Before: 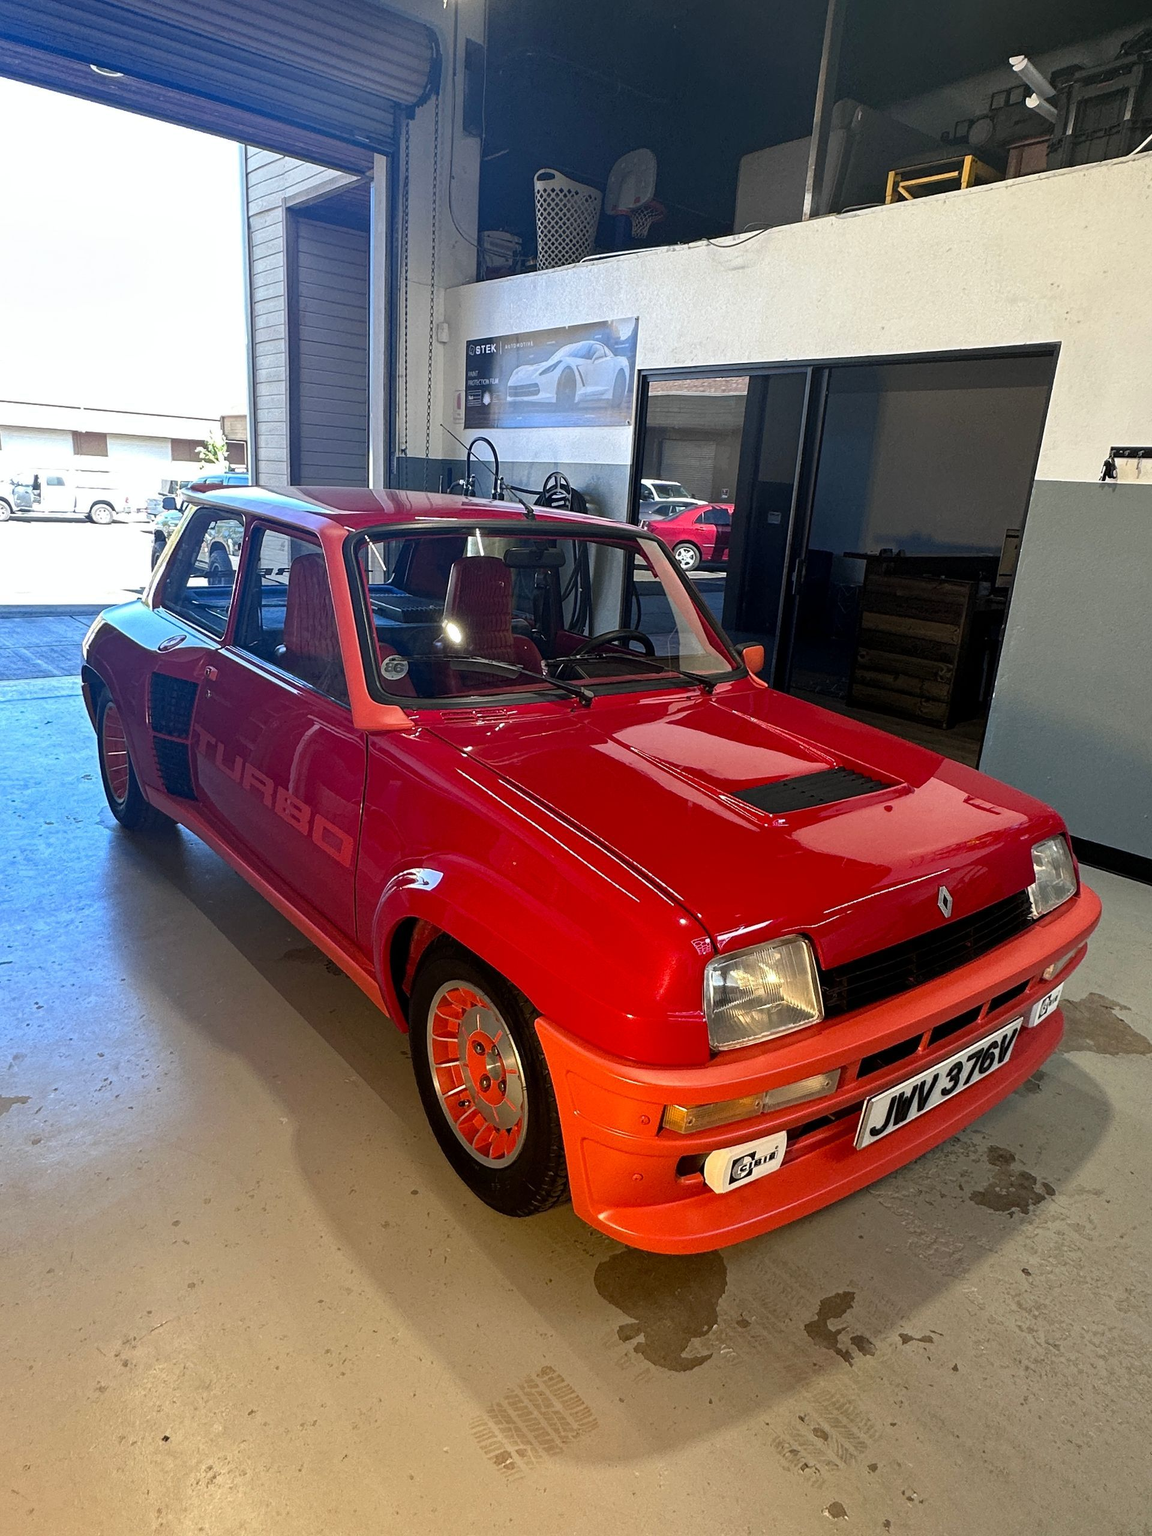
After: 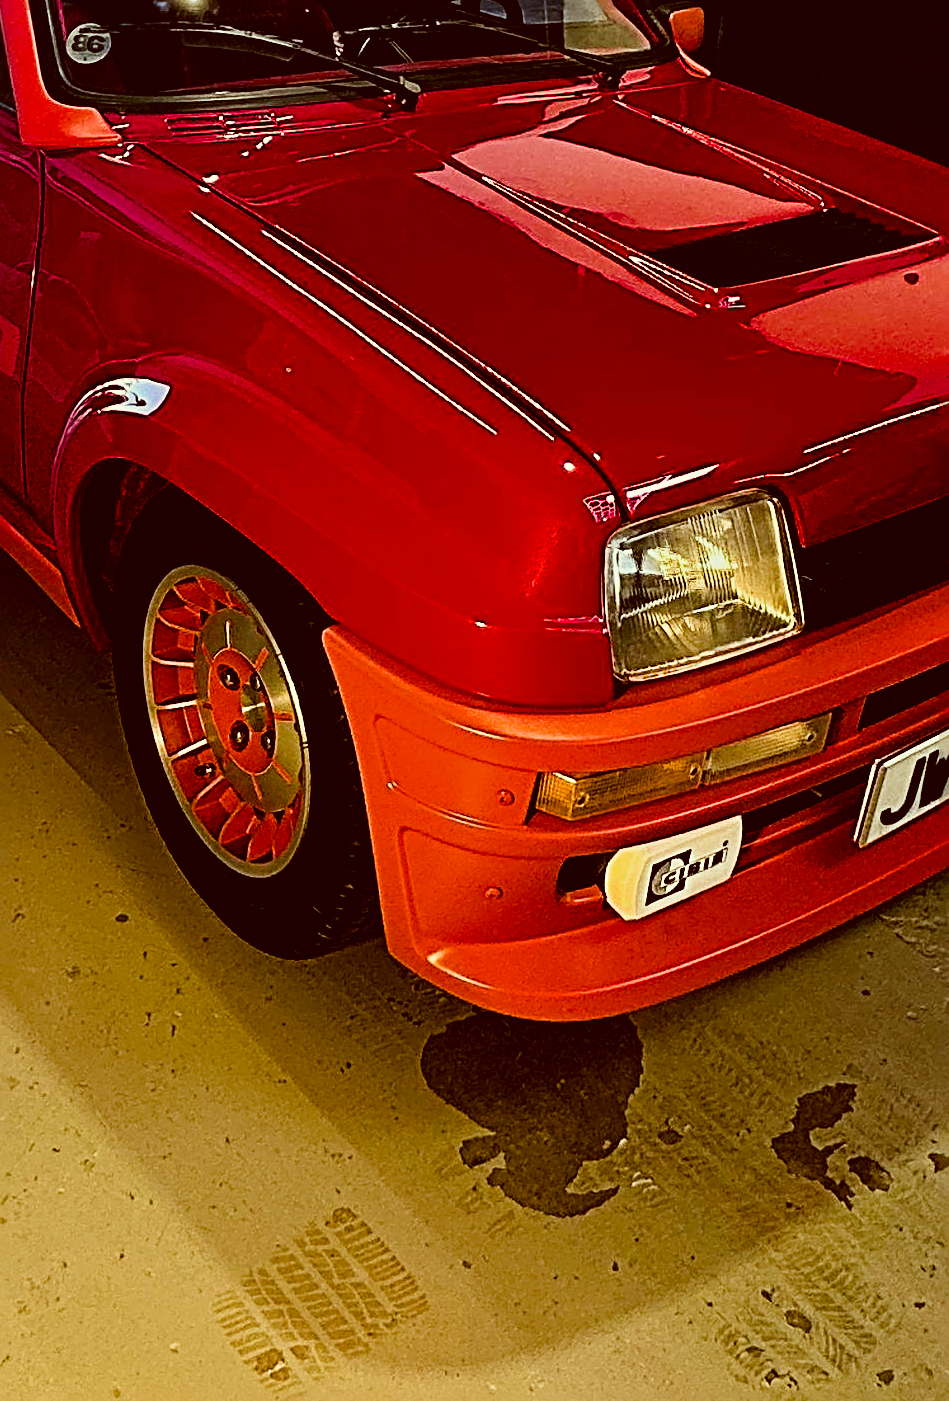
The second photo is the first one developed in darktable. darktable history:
color correction: highlights a* -5.3, highlights b* 9.8, shadows a* 9.8, shadows b* 24.26
filmic rgb: black relative exposure -5 EV, white relative exposure 3.5 EV, hardness 3.19, contrast 1.5, highlights saturation mix -50%
crop: left 29.672%, top 41.786%, right 20.851%, bottom 3.487%
sharpen: radius 3.69, amount 0.928
exposure: exposure -0.116 EV, compensate exposure bias true, compensate highlight preservation false
color balance rgb: perceptual saturation grading › global saturation 20%, perceptual saturation grading › highlights -25%, perceptual saturation grading › shadows 50.52%, global vibrance 40.24%
white balance: red 0.98, blue 1.034
